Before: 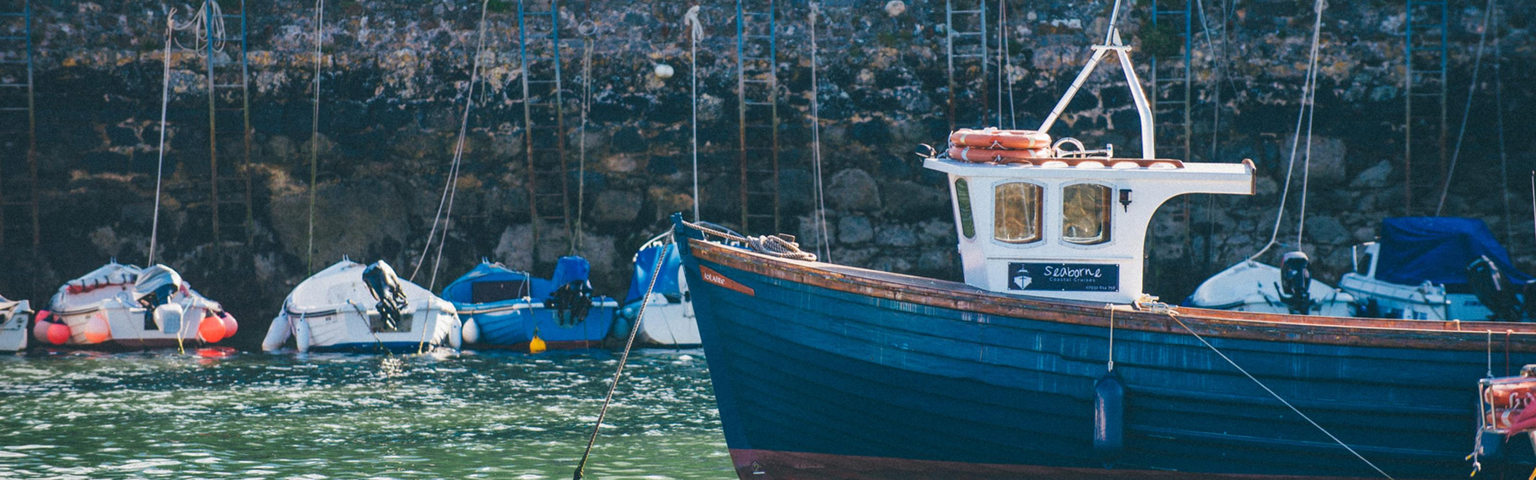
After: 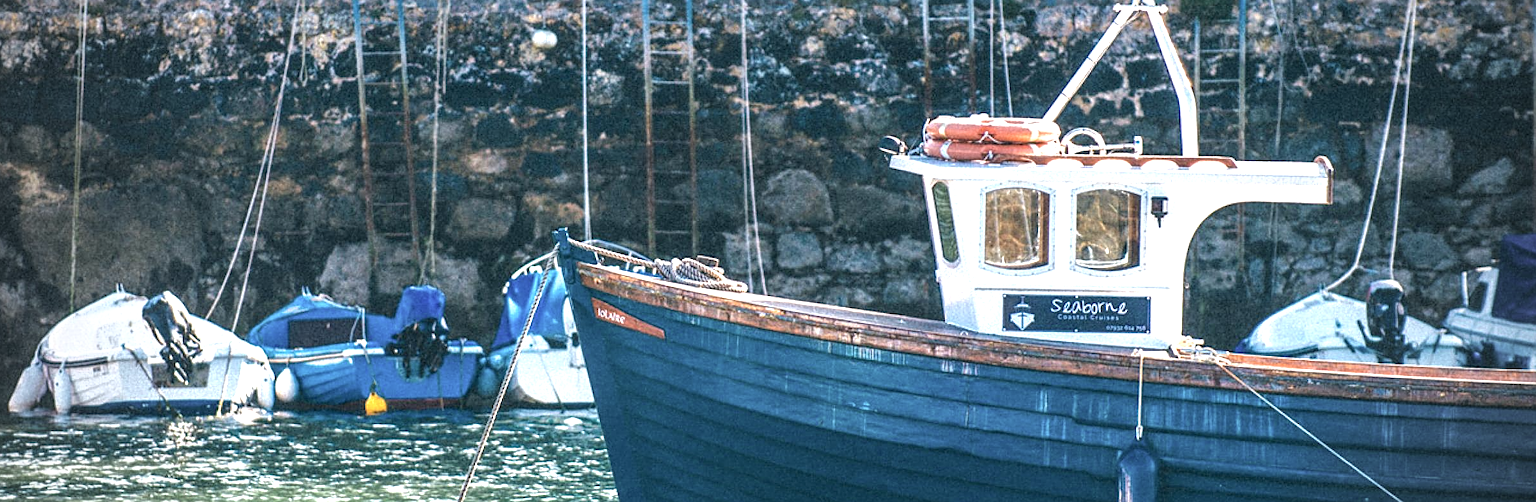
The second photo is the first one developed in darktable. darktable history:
sharpen: on, module defaults
shadows and highlights: shadows -20.27, white point adjustment -1.96, highlights -35.14
crop: left 16.675%, top 8.722%, right 8.292%, bottom 12.685%
exposure: exposure 0.949 EV, compensate highlight preservation false
vignetting: fall-off start 71.56%
local contrast: detail 142%
color correction: highlights b* 0.056, saturation 0.806
